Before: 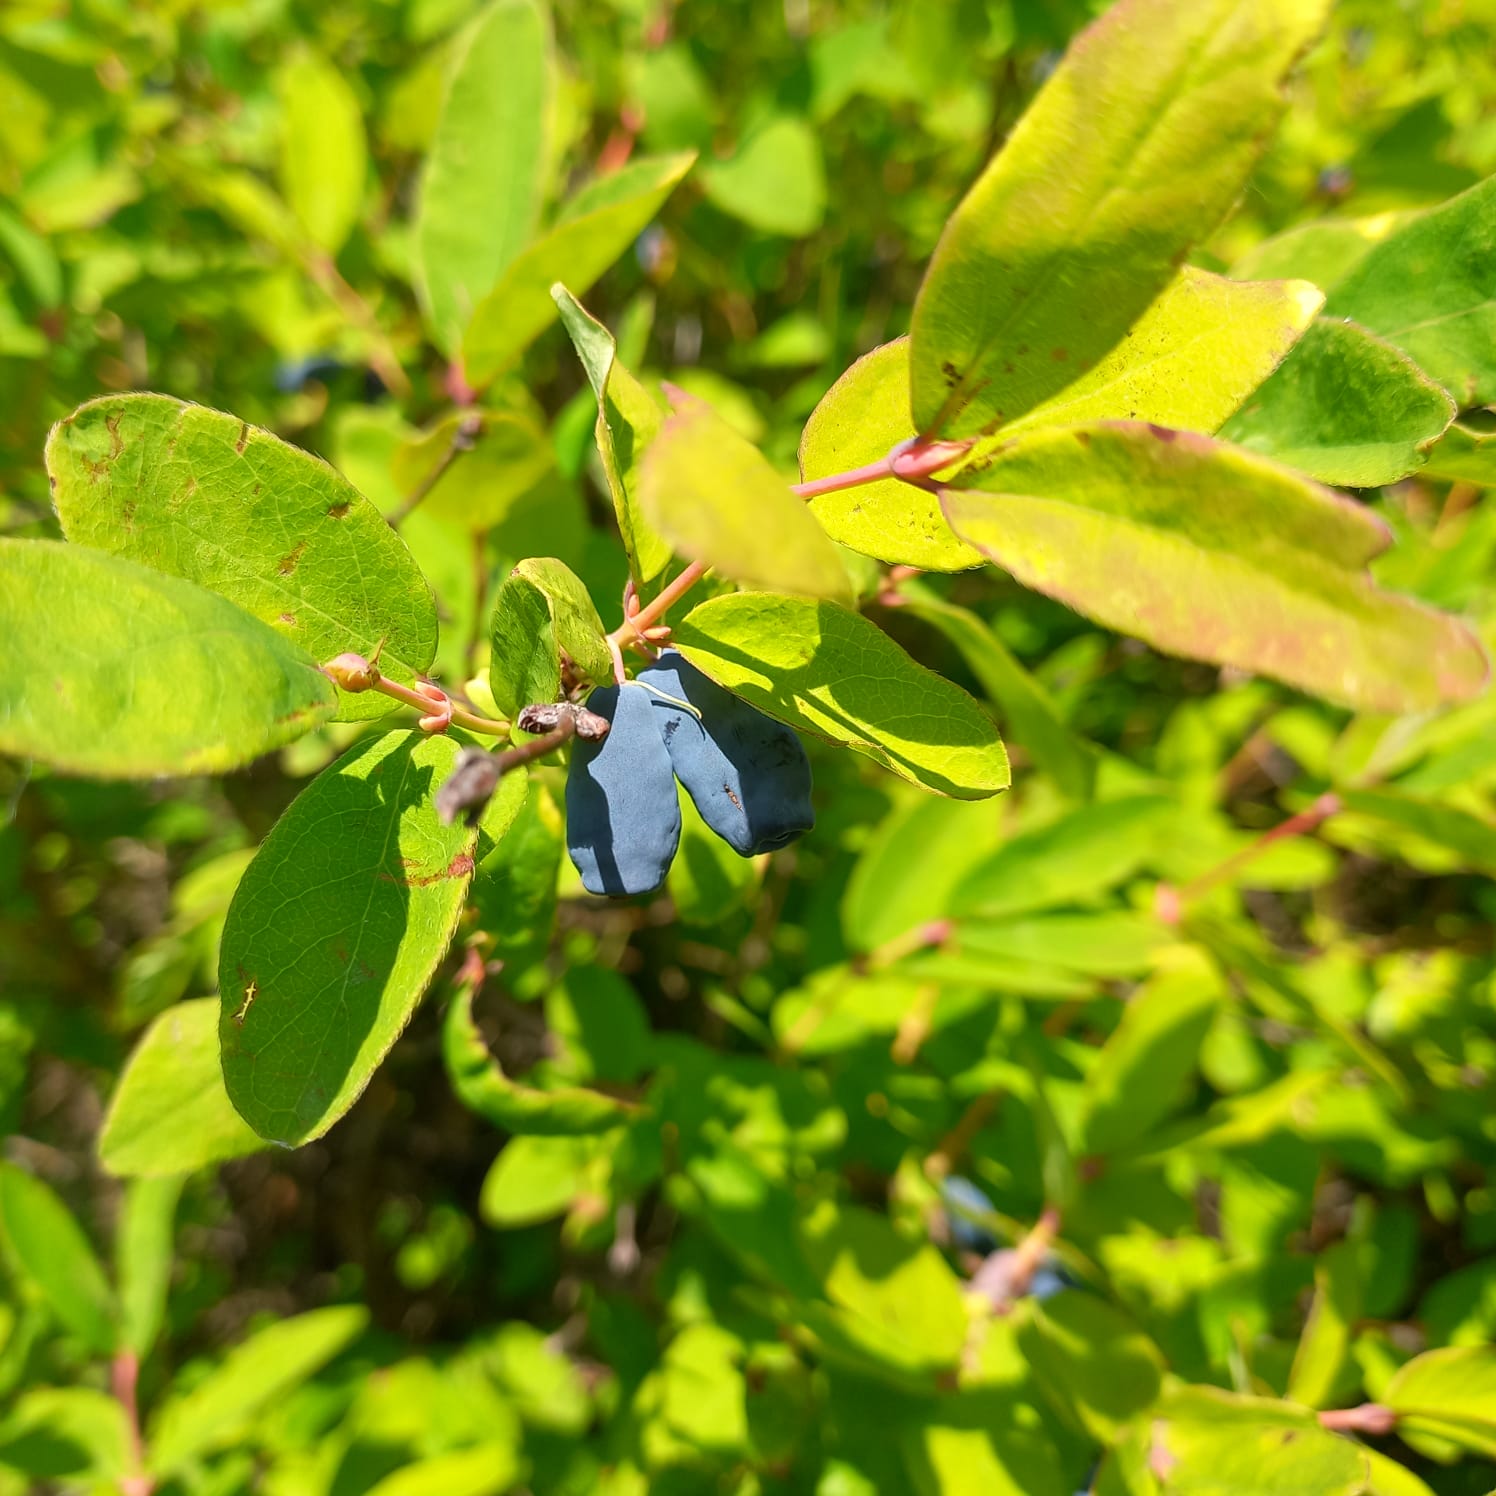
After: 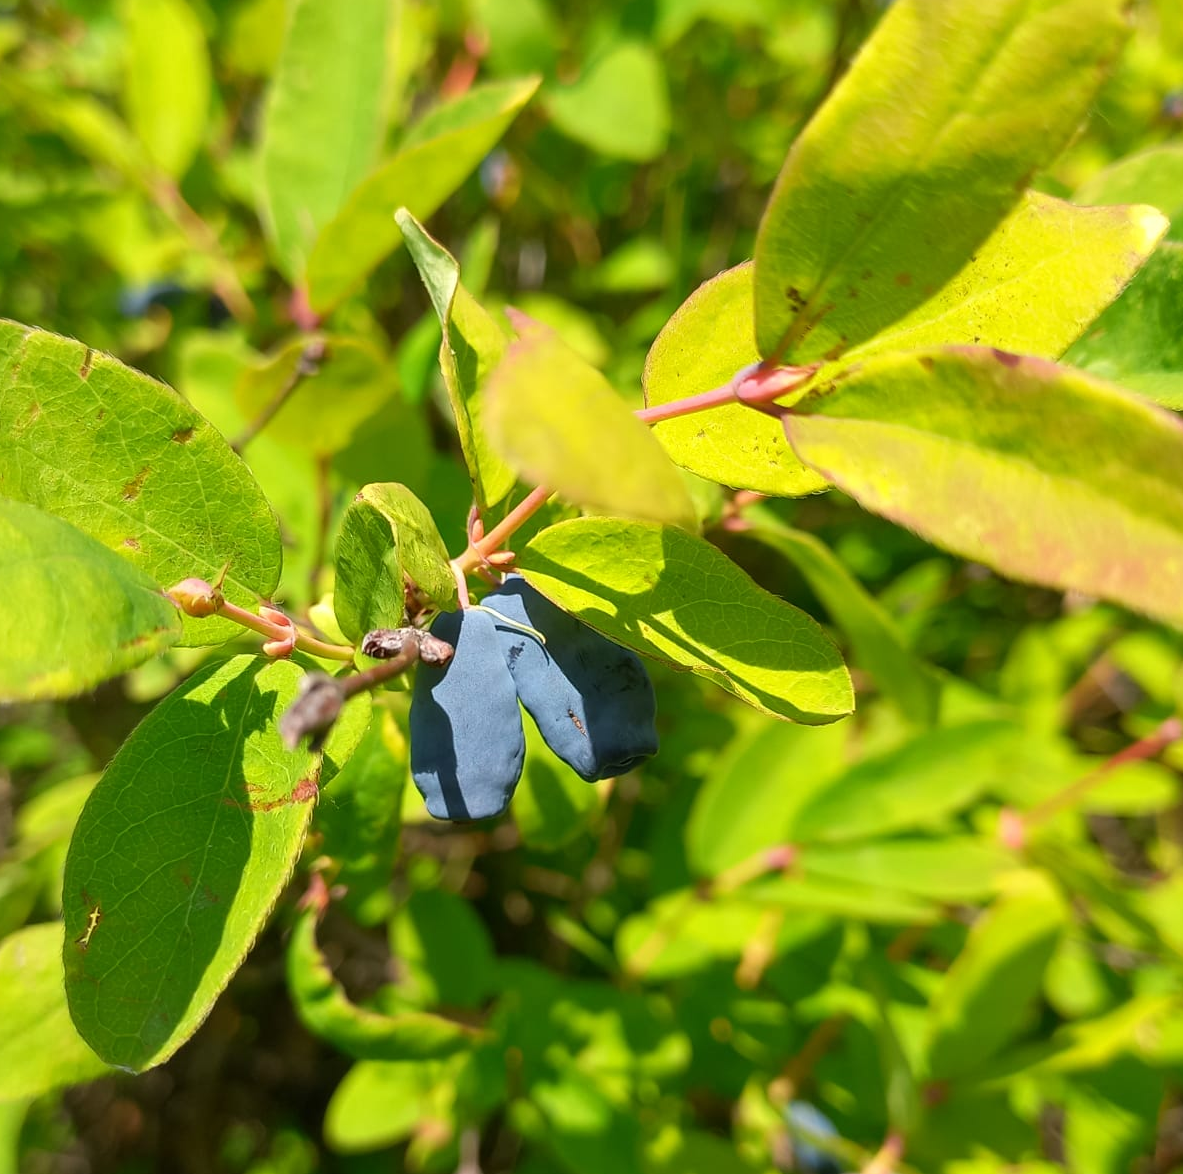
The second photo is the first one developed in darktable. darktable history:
crop and rotate: left 10.449%, top 5.022%, right 10.462%, bottom 16.438%
